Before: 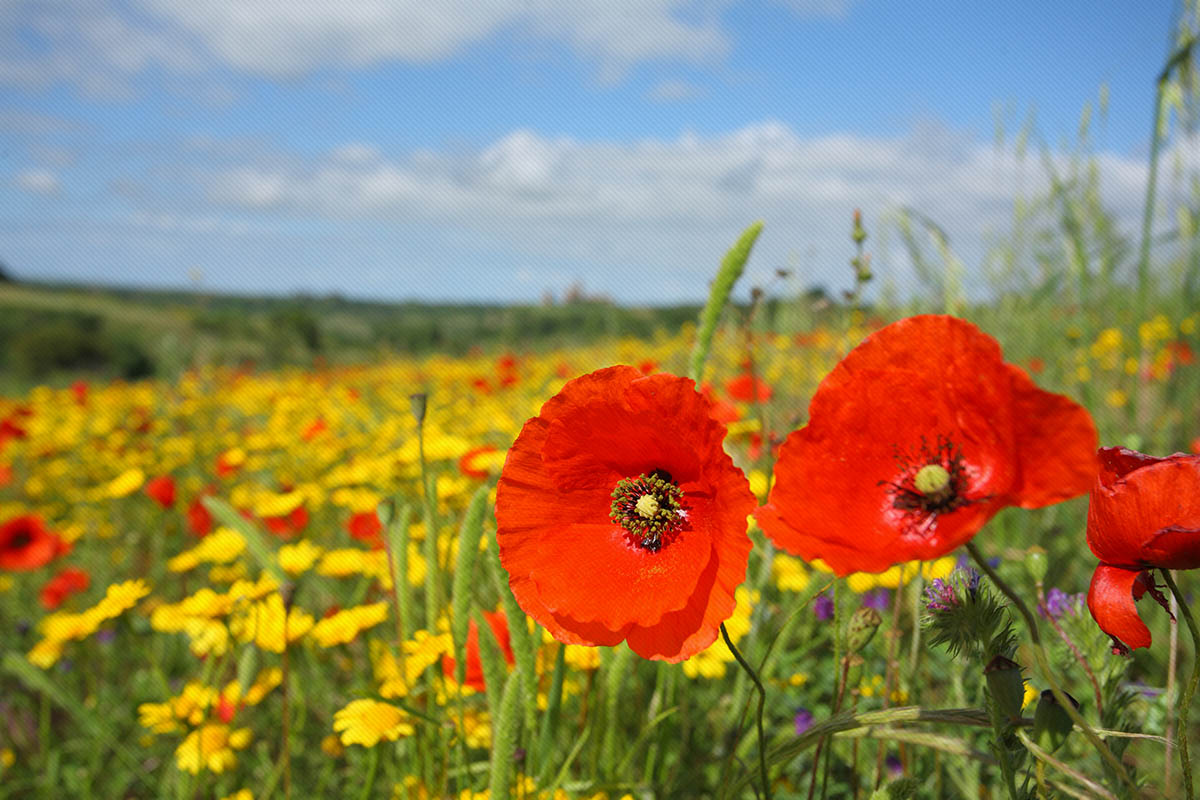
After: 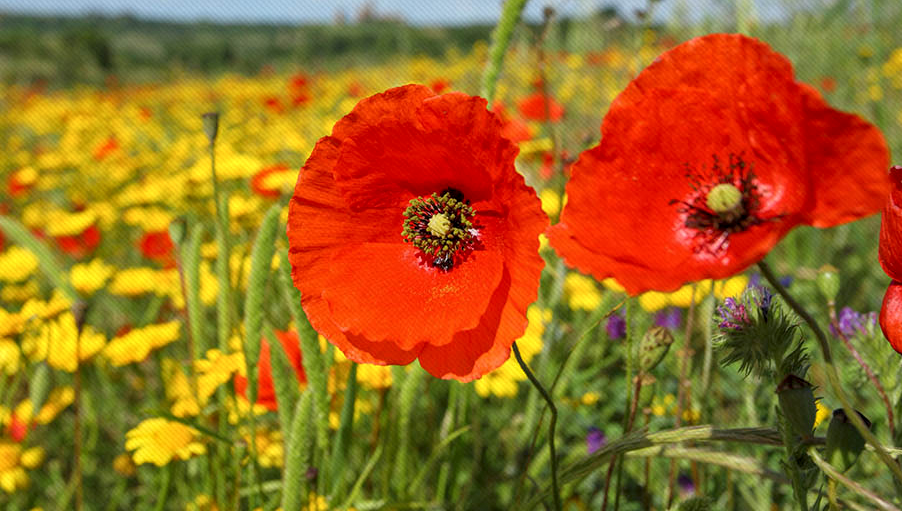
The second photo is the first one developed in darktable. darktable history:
crop and rotate: left 17.354%, top 35.135%, right 7.432%, bottom 0.955%
local contrast: on, module defaults
